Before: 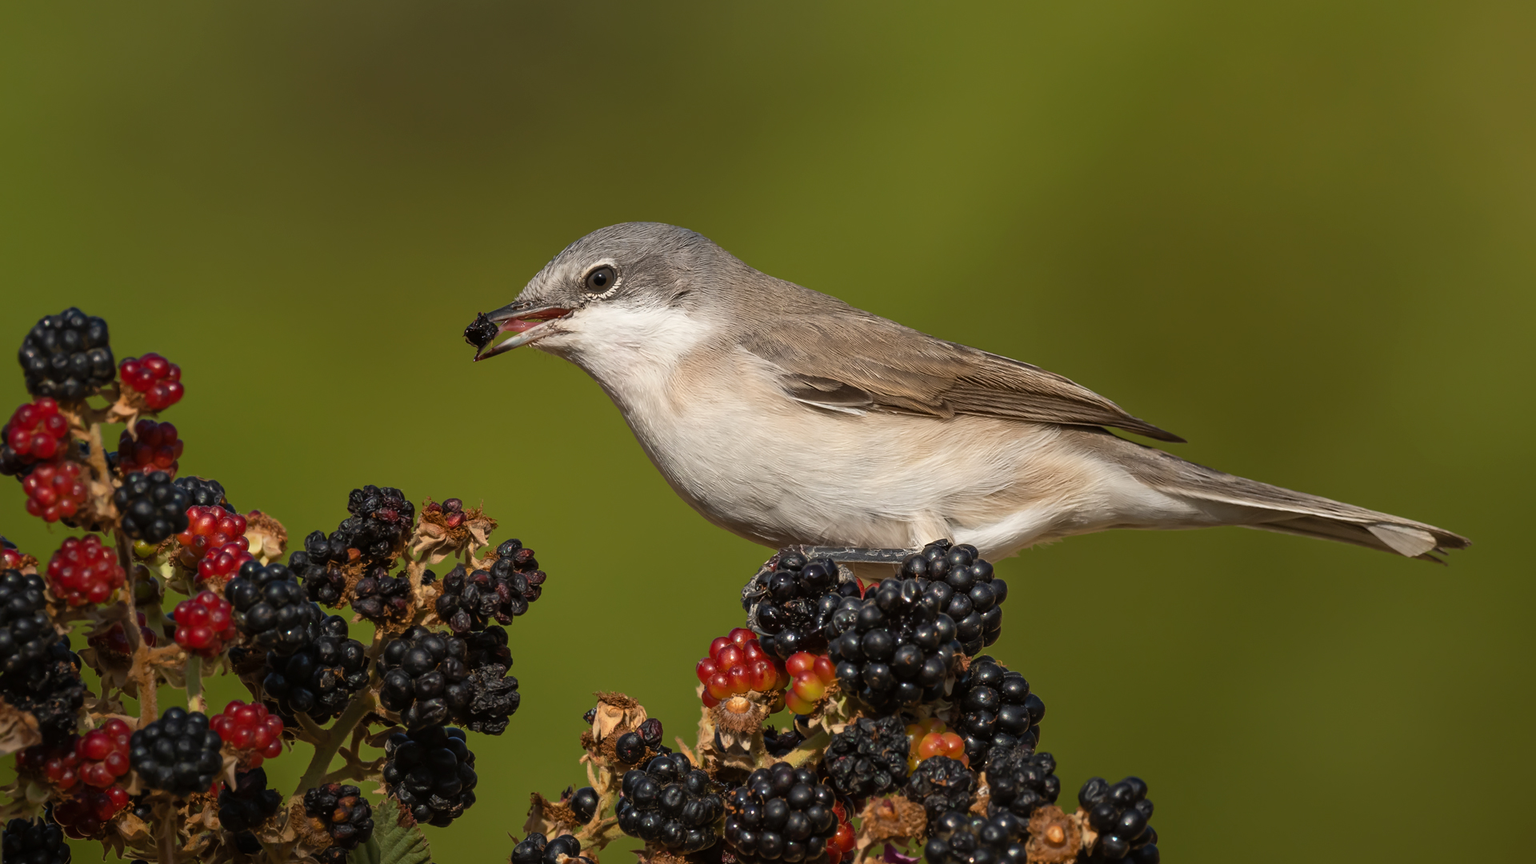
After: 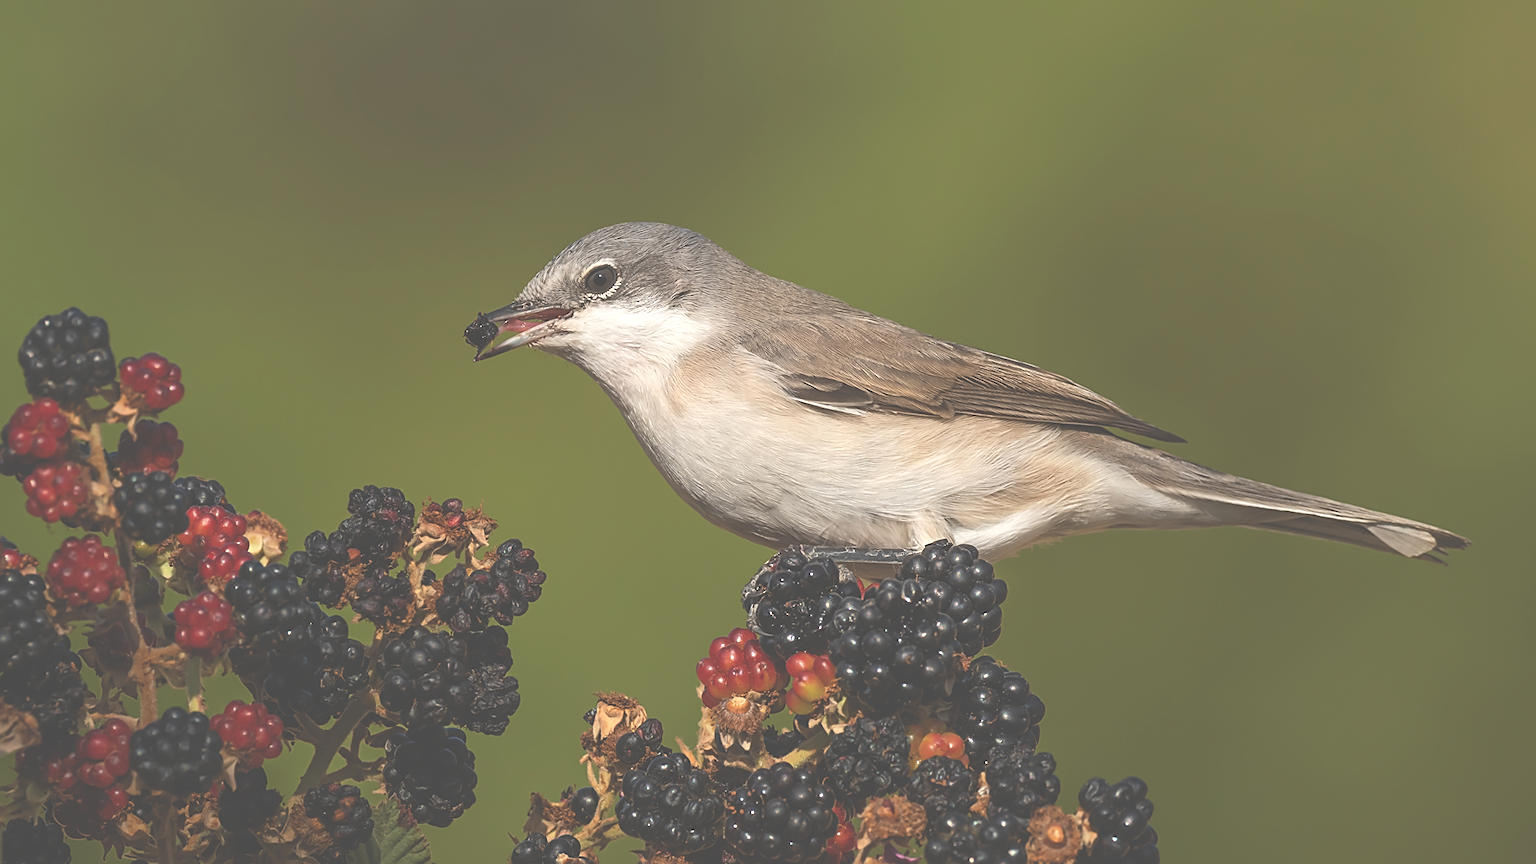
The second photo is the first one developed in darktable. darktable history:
sharpen: on, module defaults
exposure: black level correction -0.063, exposure -0.05 EV, compensate exposure bias true, compensate highlight preservation false
